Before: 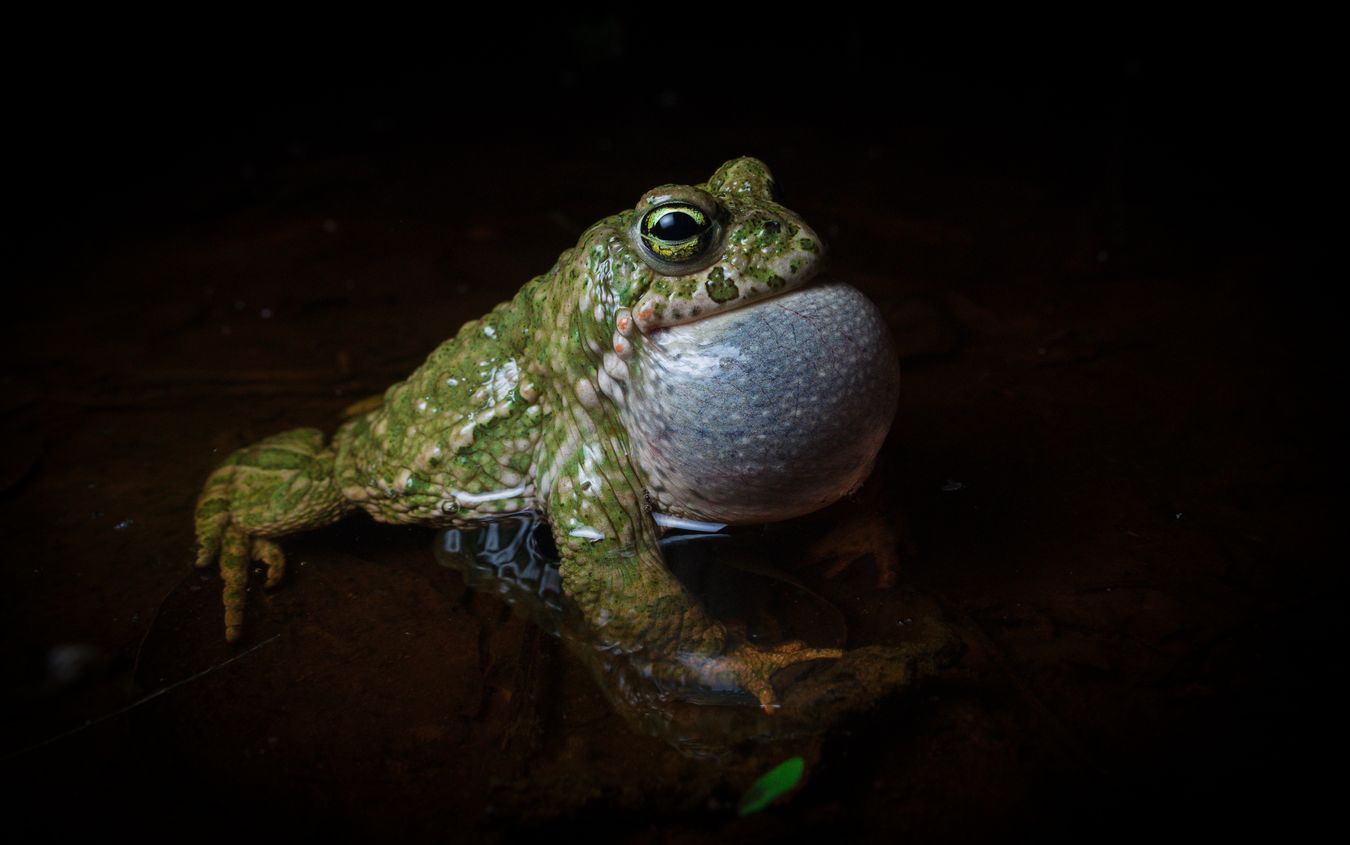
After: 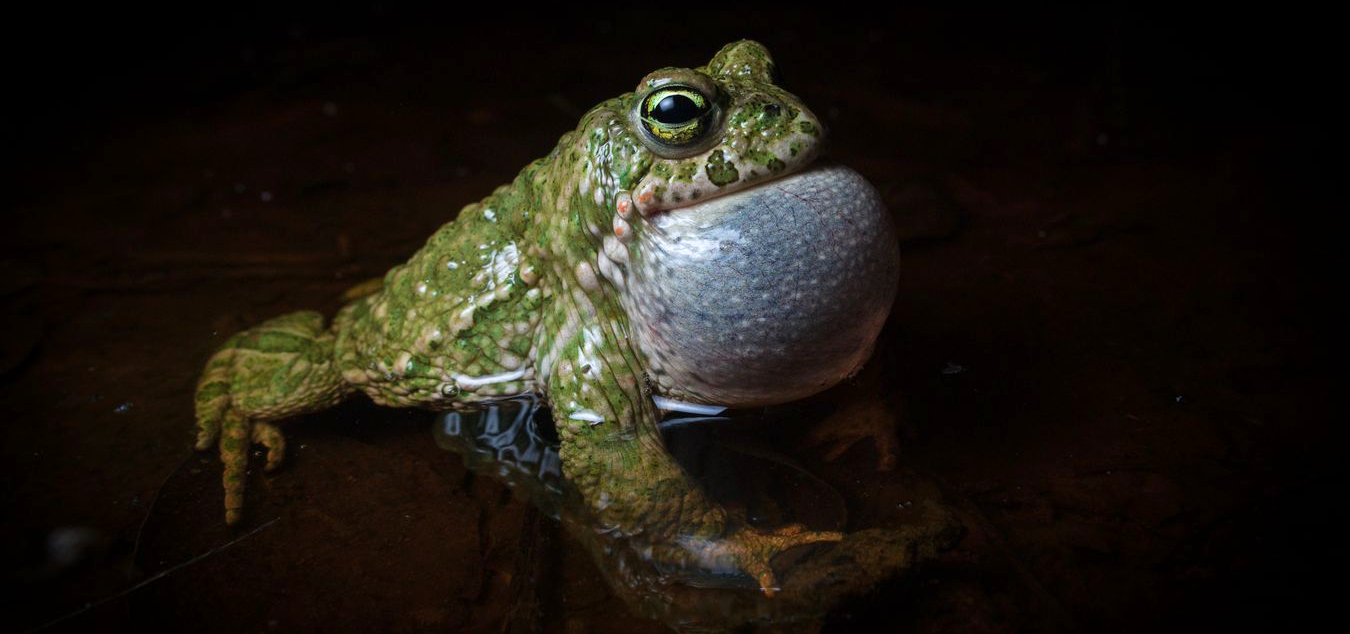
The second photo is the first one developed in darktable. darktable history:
exposure: exposure 0.272 EV, compensate highlight preservation false
crop: top 13.929%, bottom 11.002%
